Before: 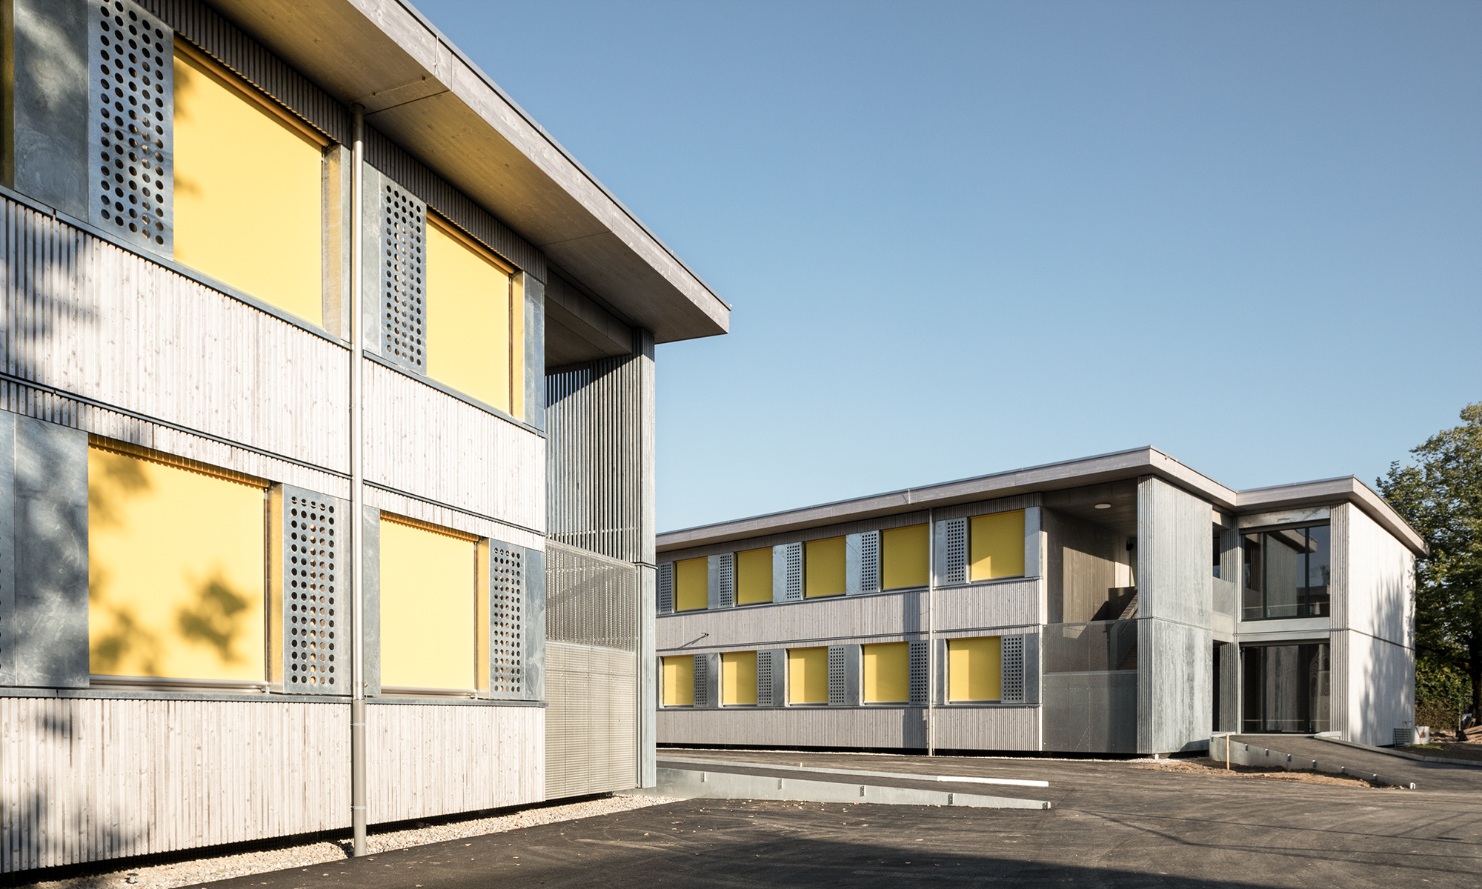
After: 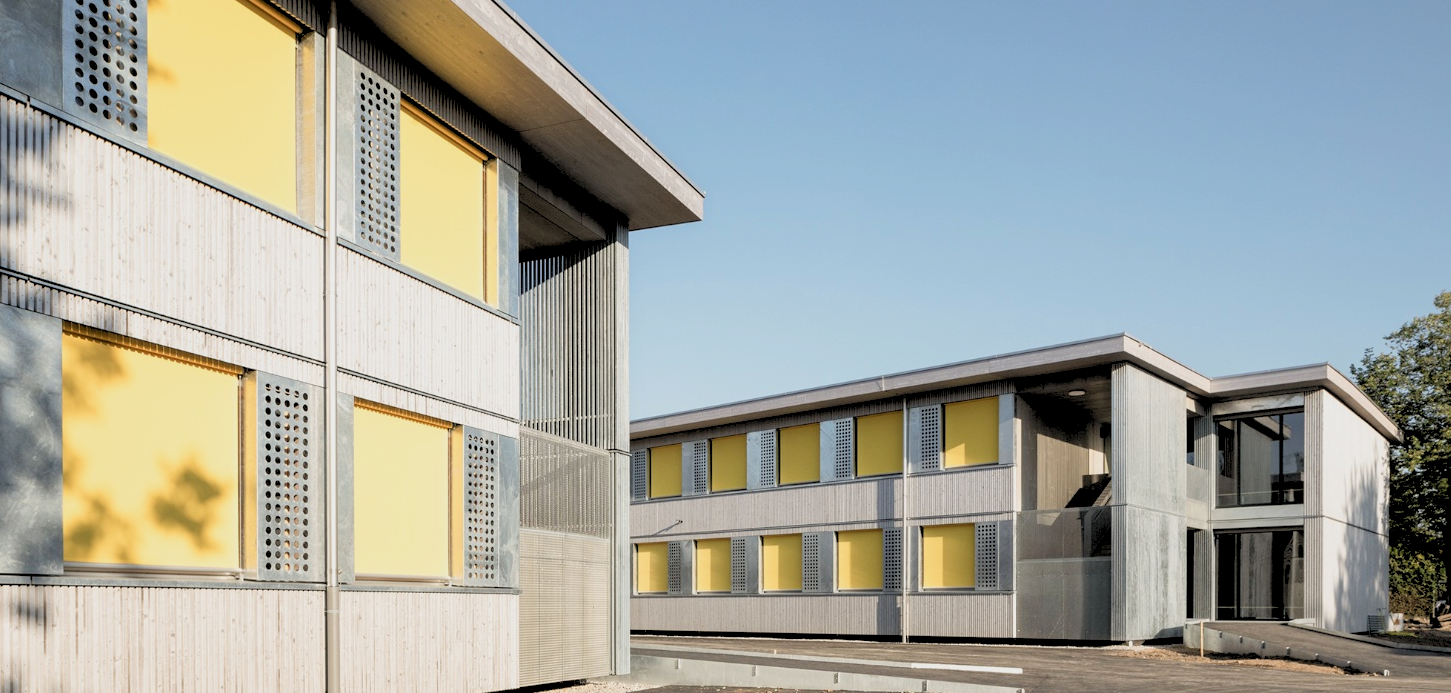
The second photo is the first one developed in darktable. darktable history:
crop and rotate: left 1.814%, top 12.818%, right 0.25%, bottom 9.225%
rgb levels: preserve colors sum RGB, levels [[0.038, 0.433, 0.934], [0, 0.5, 1], [0, 0.5, 1]]
